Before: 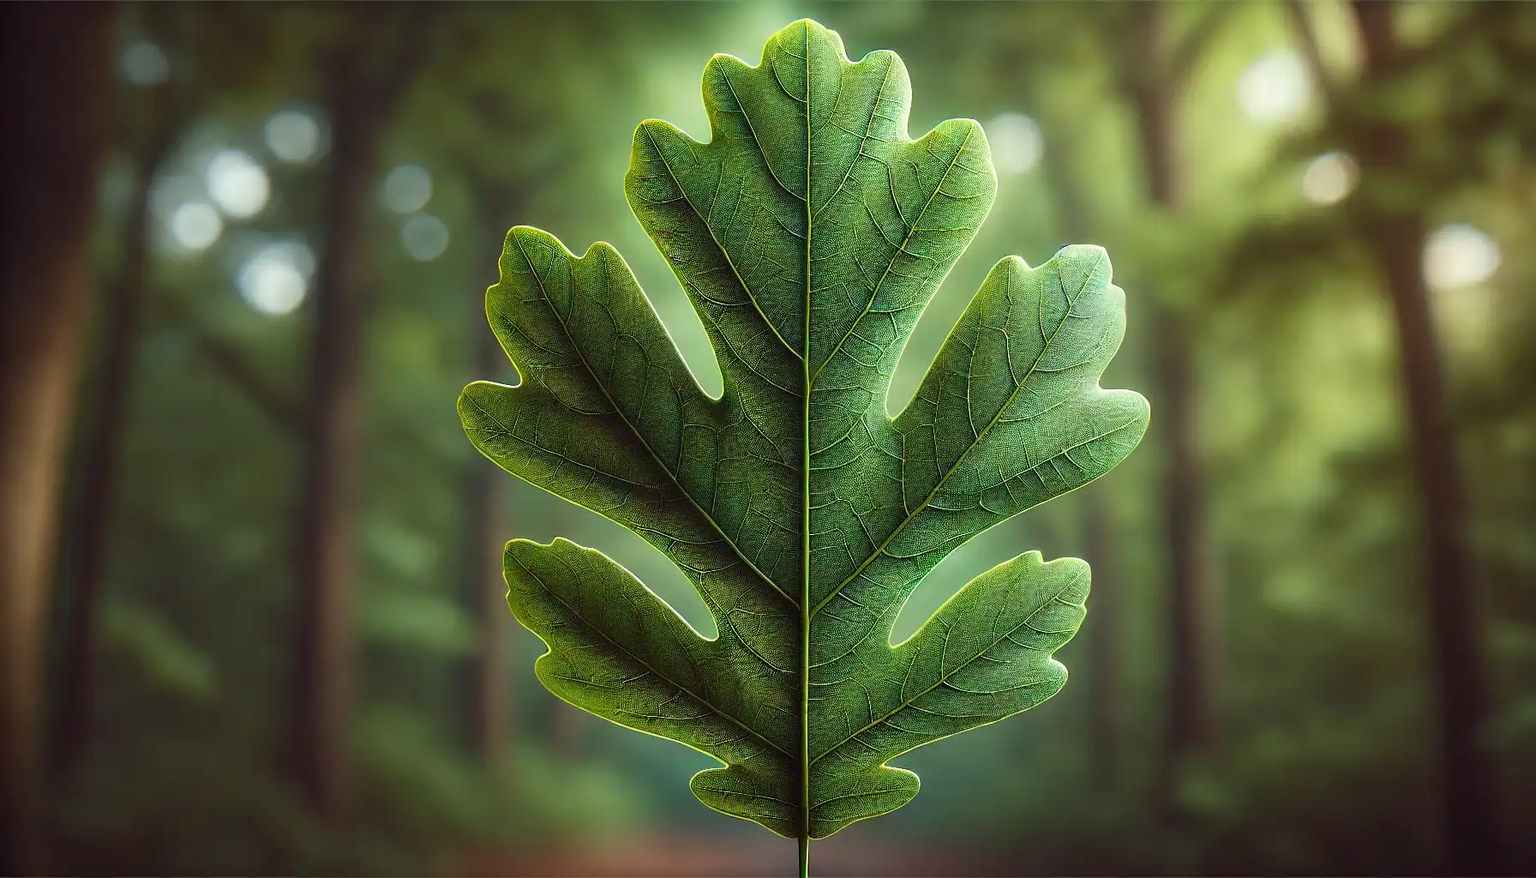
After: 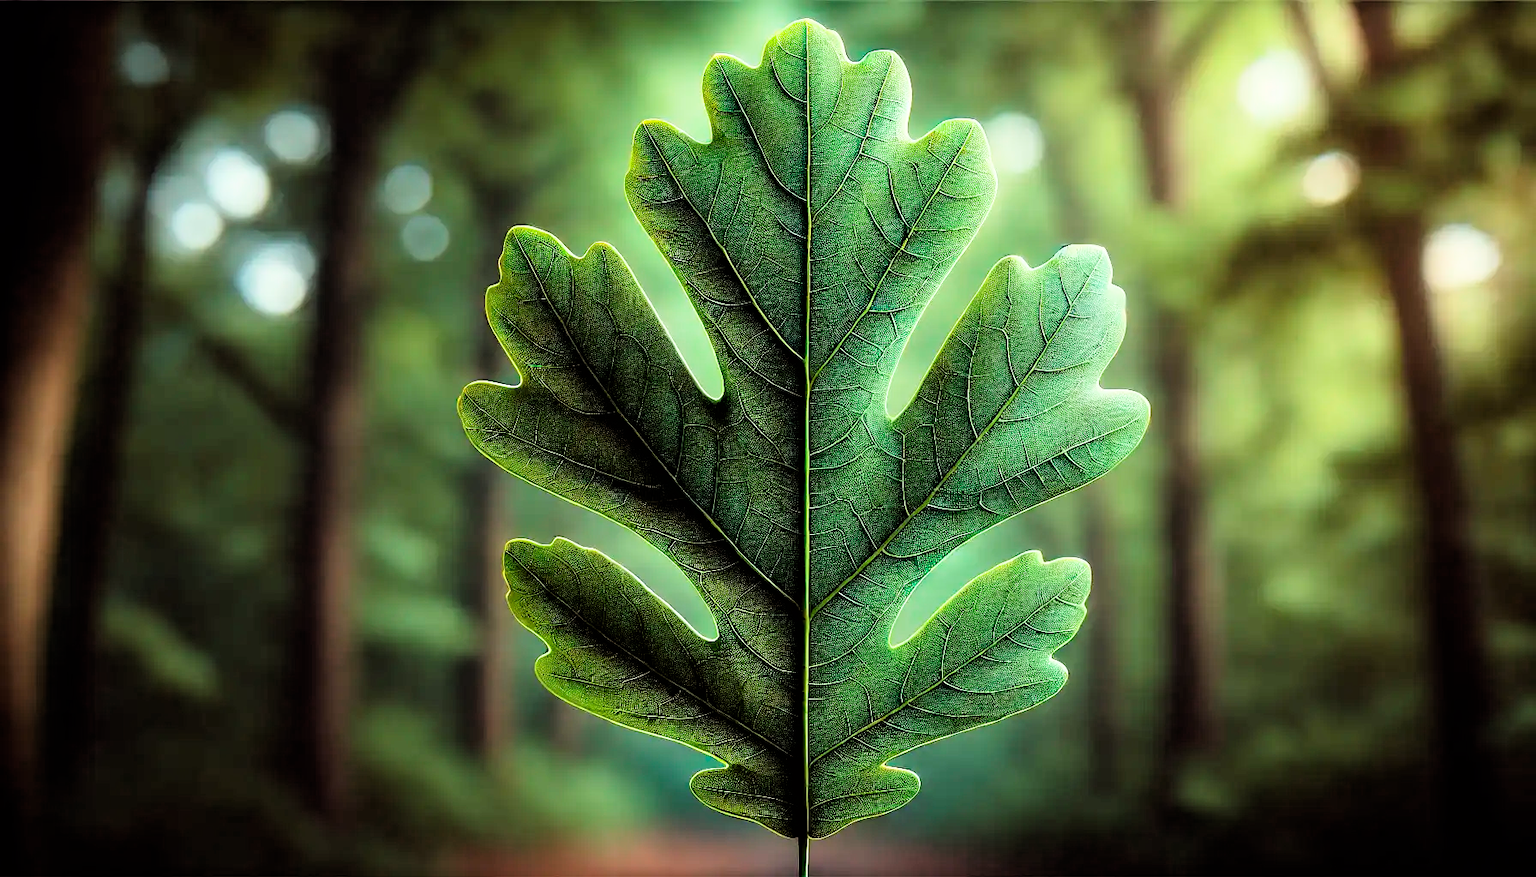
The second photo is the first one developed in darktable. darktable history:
exposure: black level correction 0, exposure 0.5 EV, compensate exposure bias true, compensate highlight preservation false
filmic rgb: black relative exposure -4.01 EV, white relative exposure 2.99 EV, hardness 3.02, contrast 1.402
